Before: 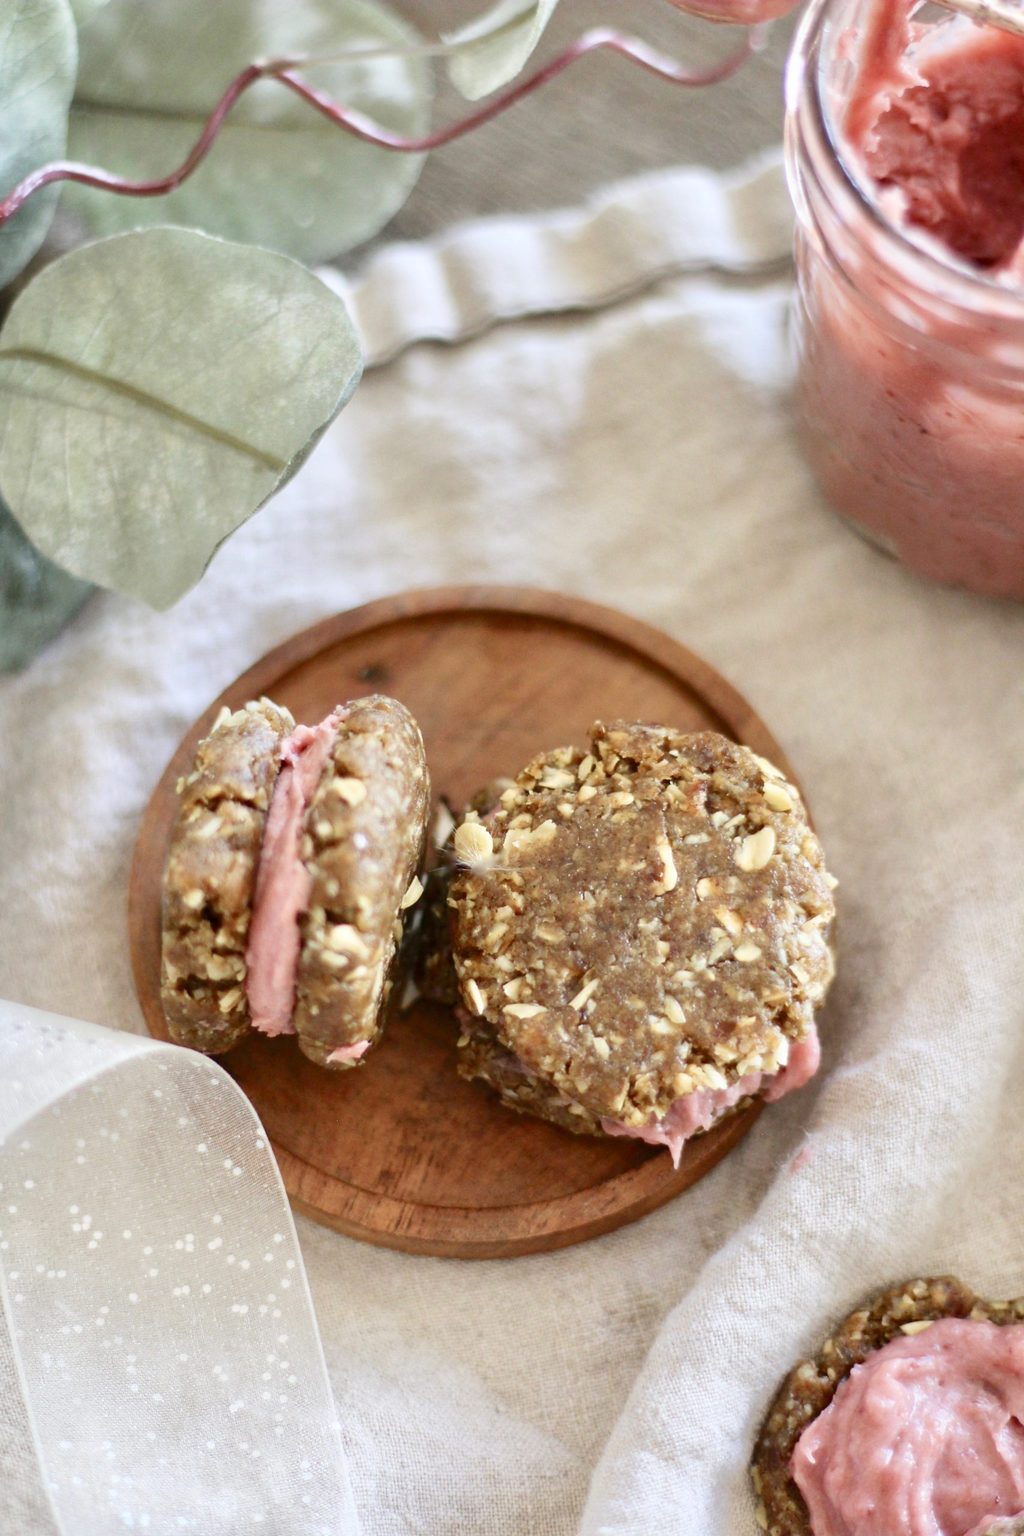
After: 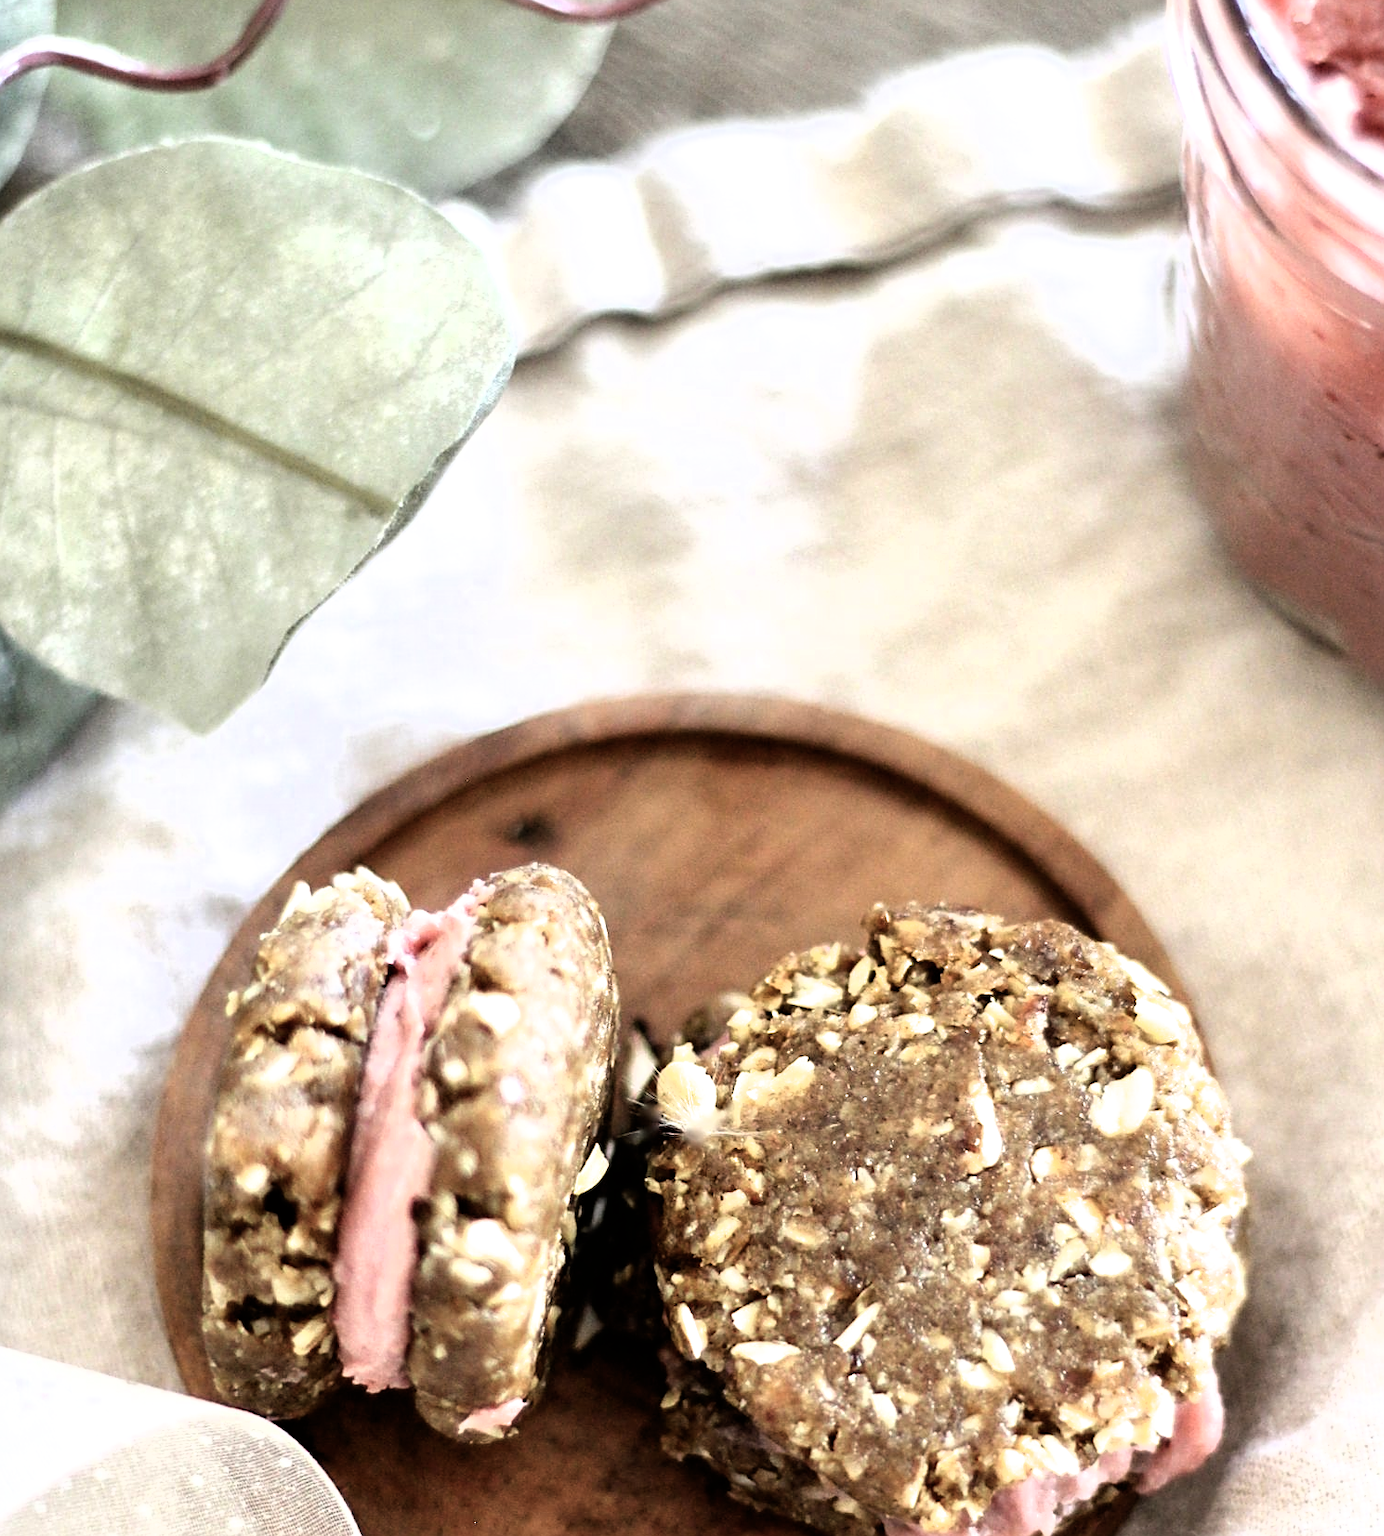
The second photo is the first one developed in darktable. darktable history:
crop: left 3.015%, top 8.969%, right 9.647%, bottom 26.457%
sharpen: on, module defaults
filmic rgb: black relative exposure -8.2 EV, white relative exposure 2.2 EV, threshold 3 EV, hardness 7.11, latitude 85.74%, contrast 1.696, highlights saturation mix -4%, shadows ↔ highlights balance -2.69%, color science v5 (2021), contrast in shadows safe, contrast in highlights safe, enable highlight reconstruction true
